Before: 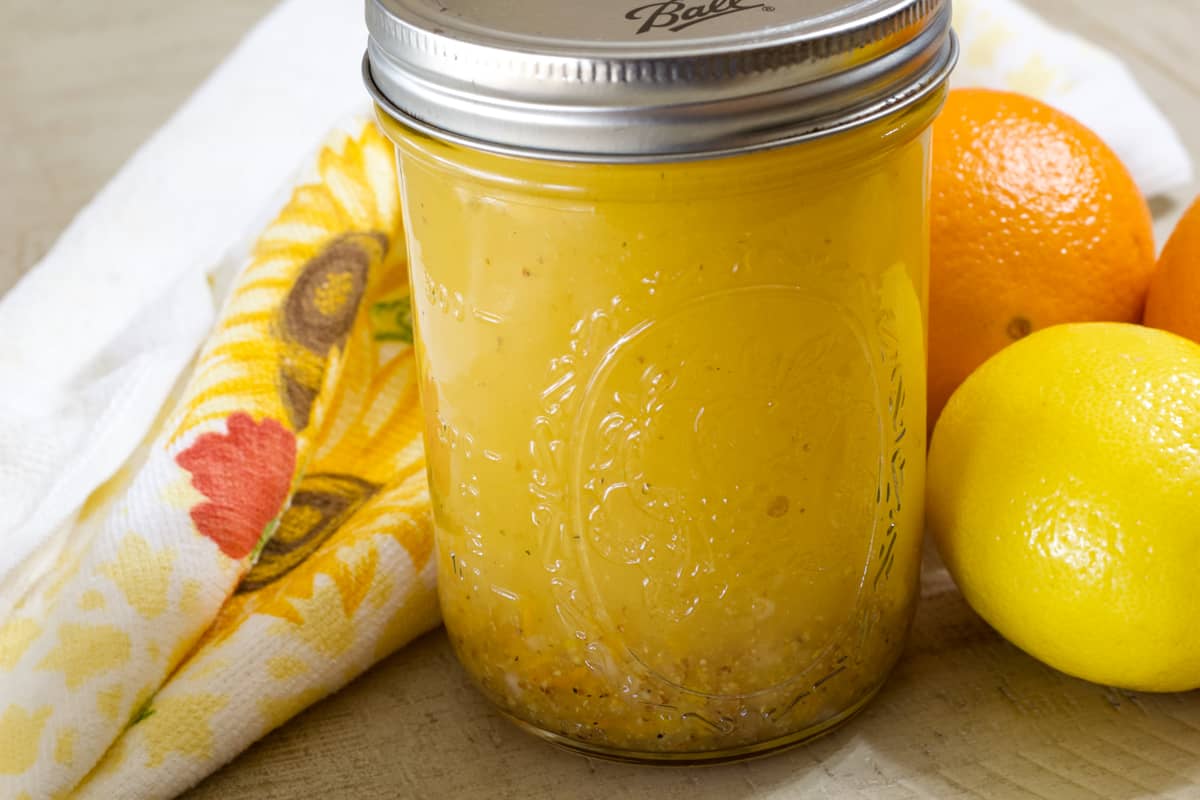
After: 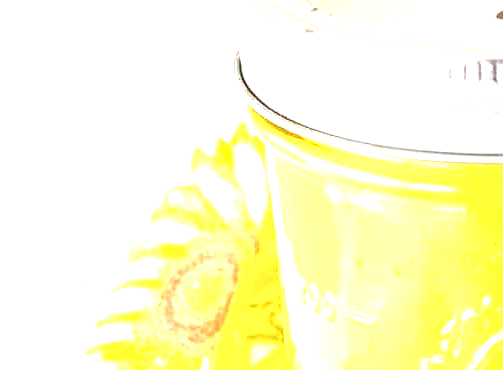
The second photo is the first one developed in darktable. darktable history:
crop and rotate: left 10.817%, top 0.062%, right 47.194%, bottom 53.626%
exposure: exposure 2.25 EV, compensate highlight preservation false
local contrast: on, module defaults
sharpen: on, module defaults
